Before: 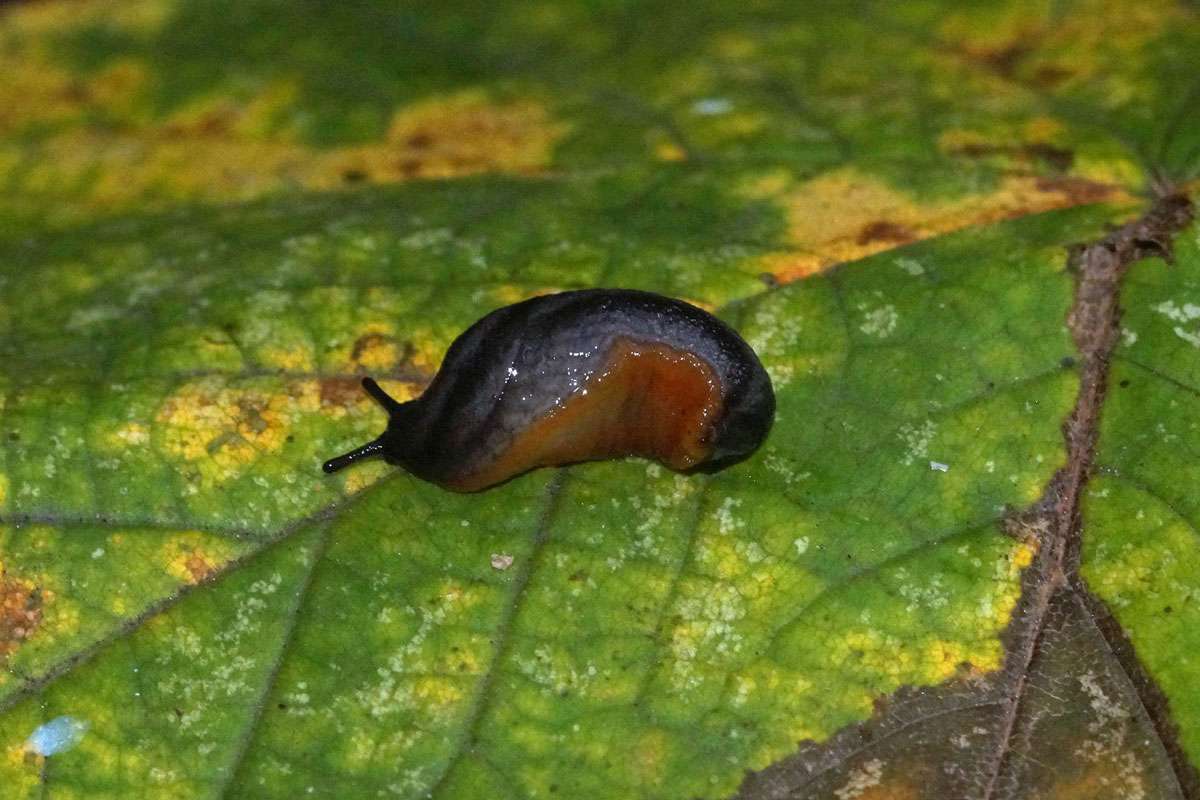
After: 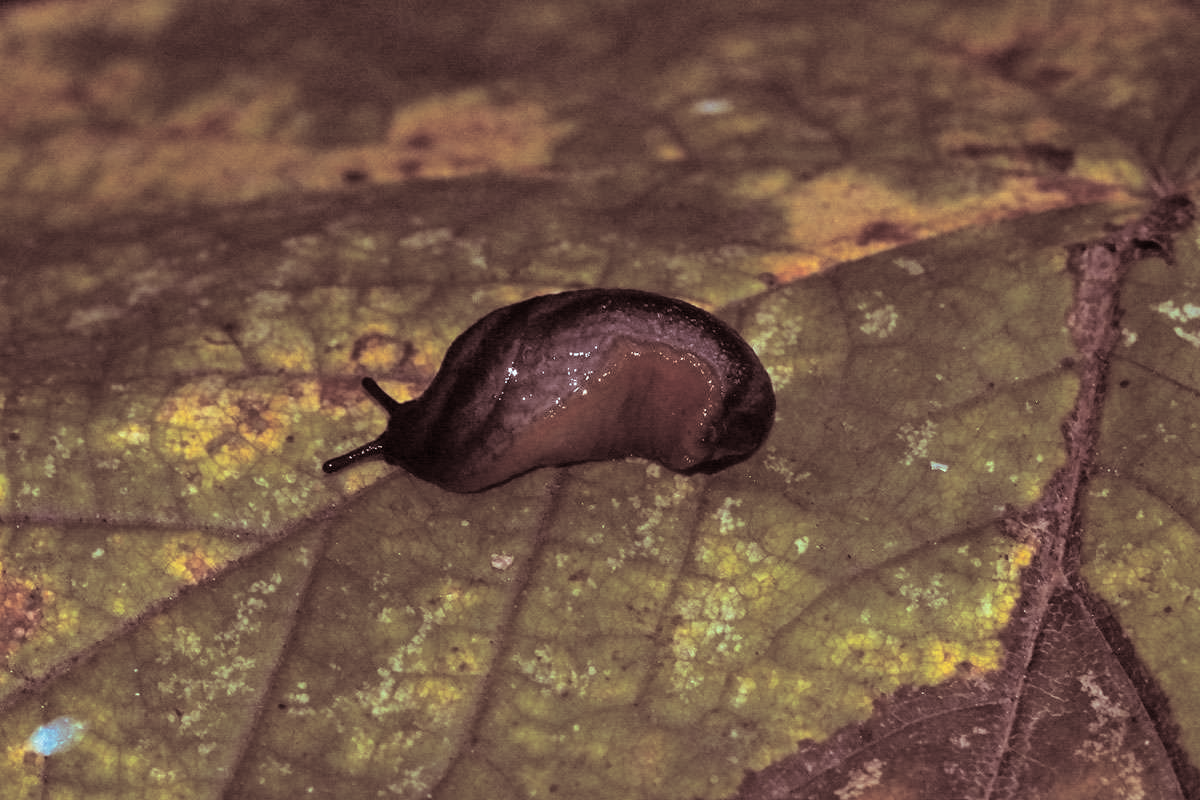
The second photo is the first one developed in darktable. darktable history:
shadows and highlights: shadows 60, soften with gaussian
split-toning: shadows › saturation 0.3, highlights › hue 180°, highlights › saturation 0.3, compress 0%
